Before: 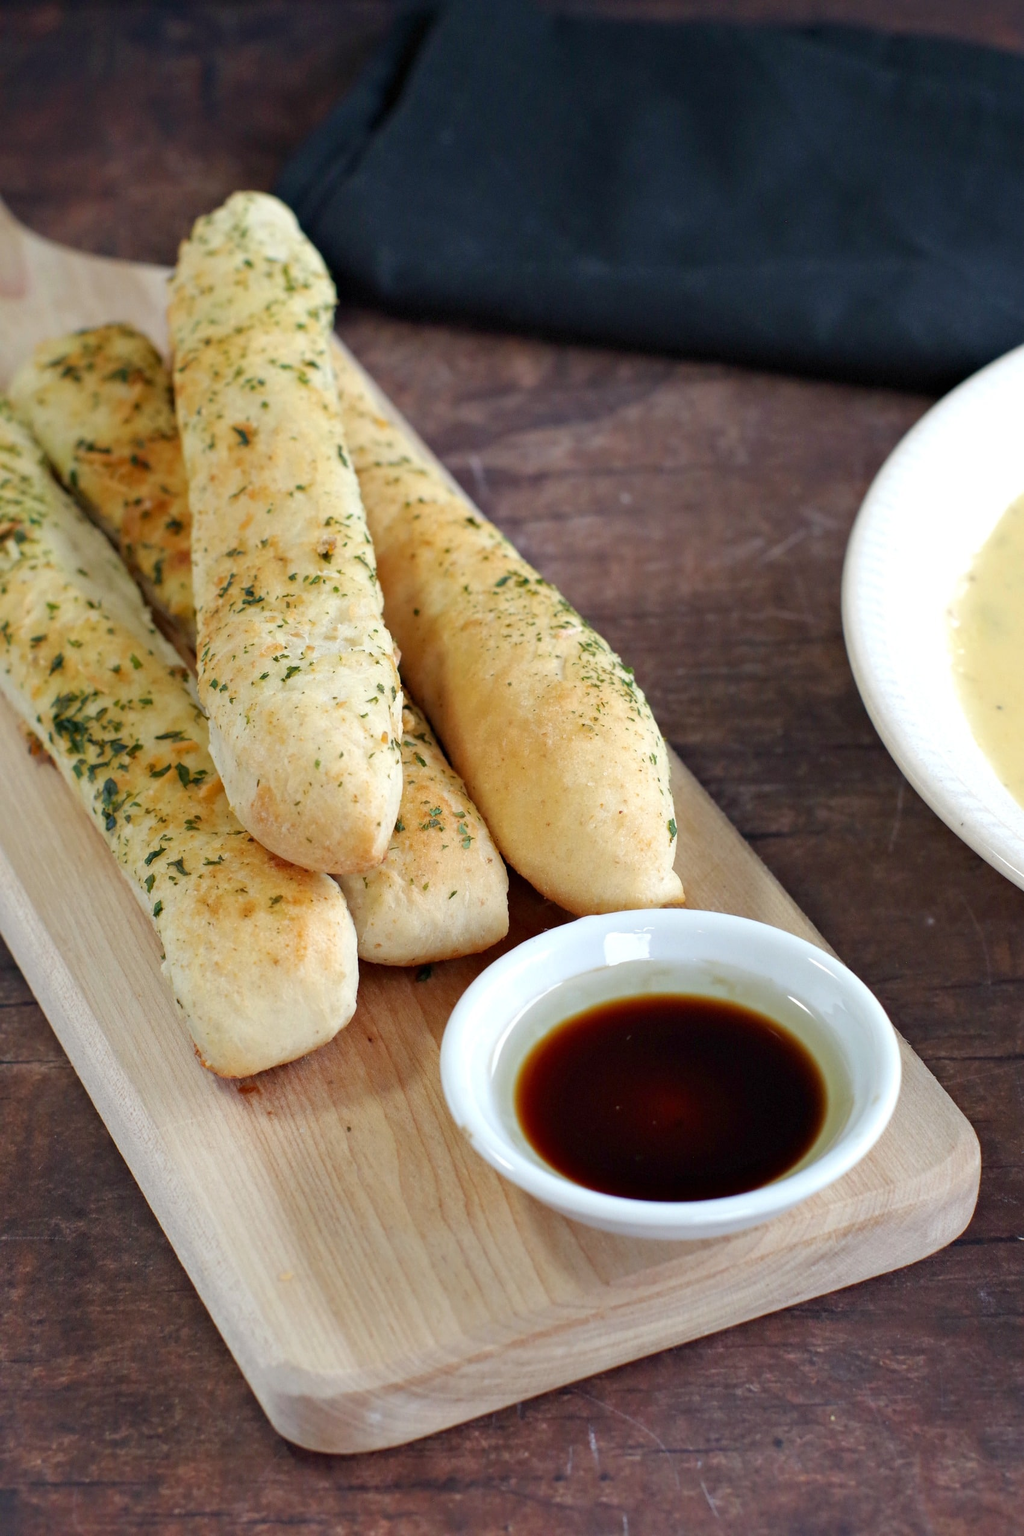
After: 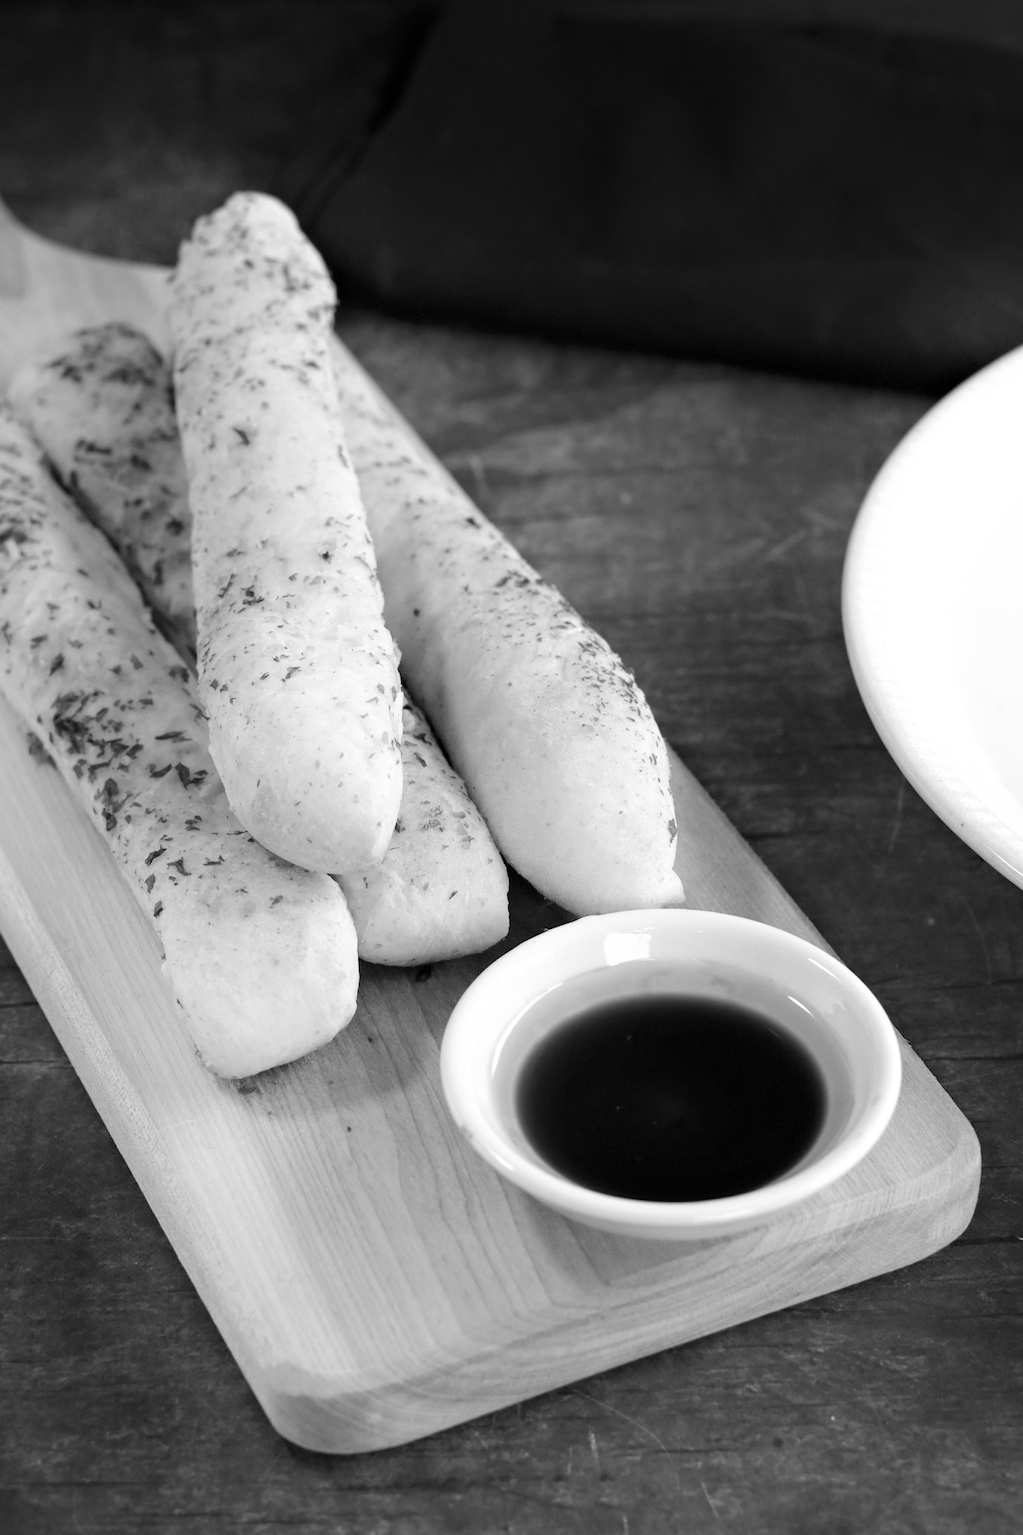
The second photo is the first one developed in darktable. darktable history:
shadows and highlights: shadows -54.3, highlights 86.09, soften with gaussian
tone equalizer: on, module defaults
monochrome: on, module defaults
